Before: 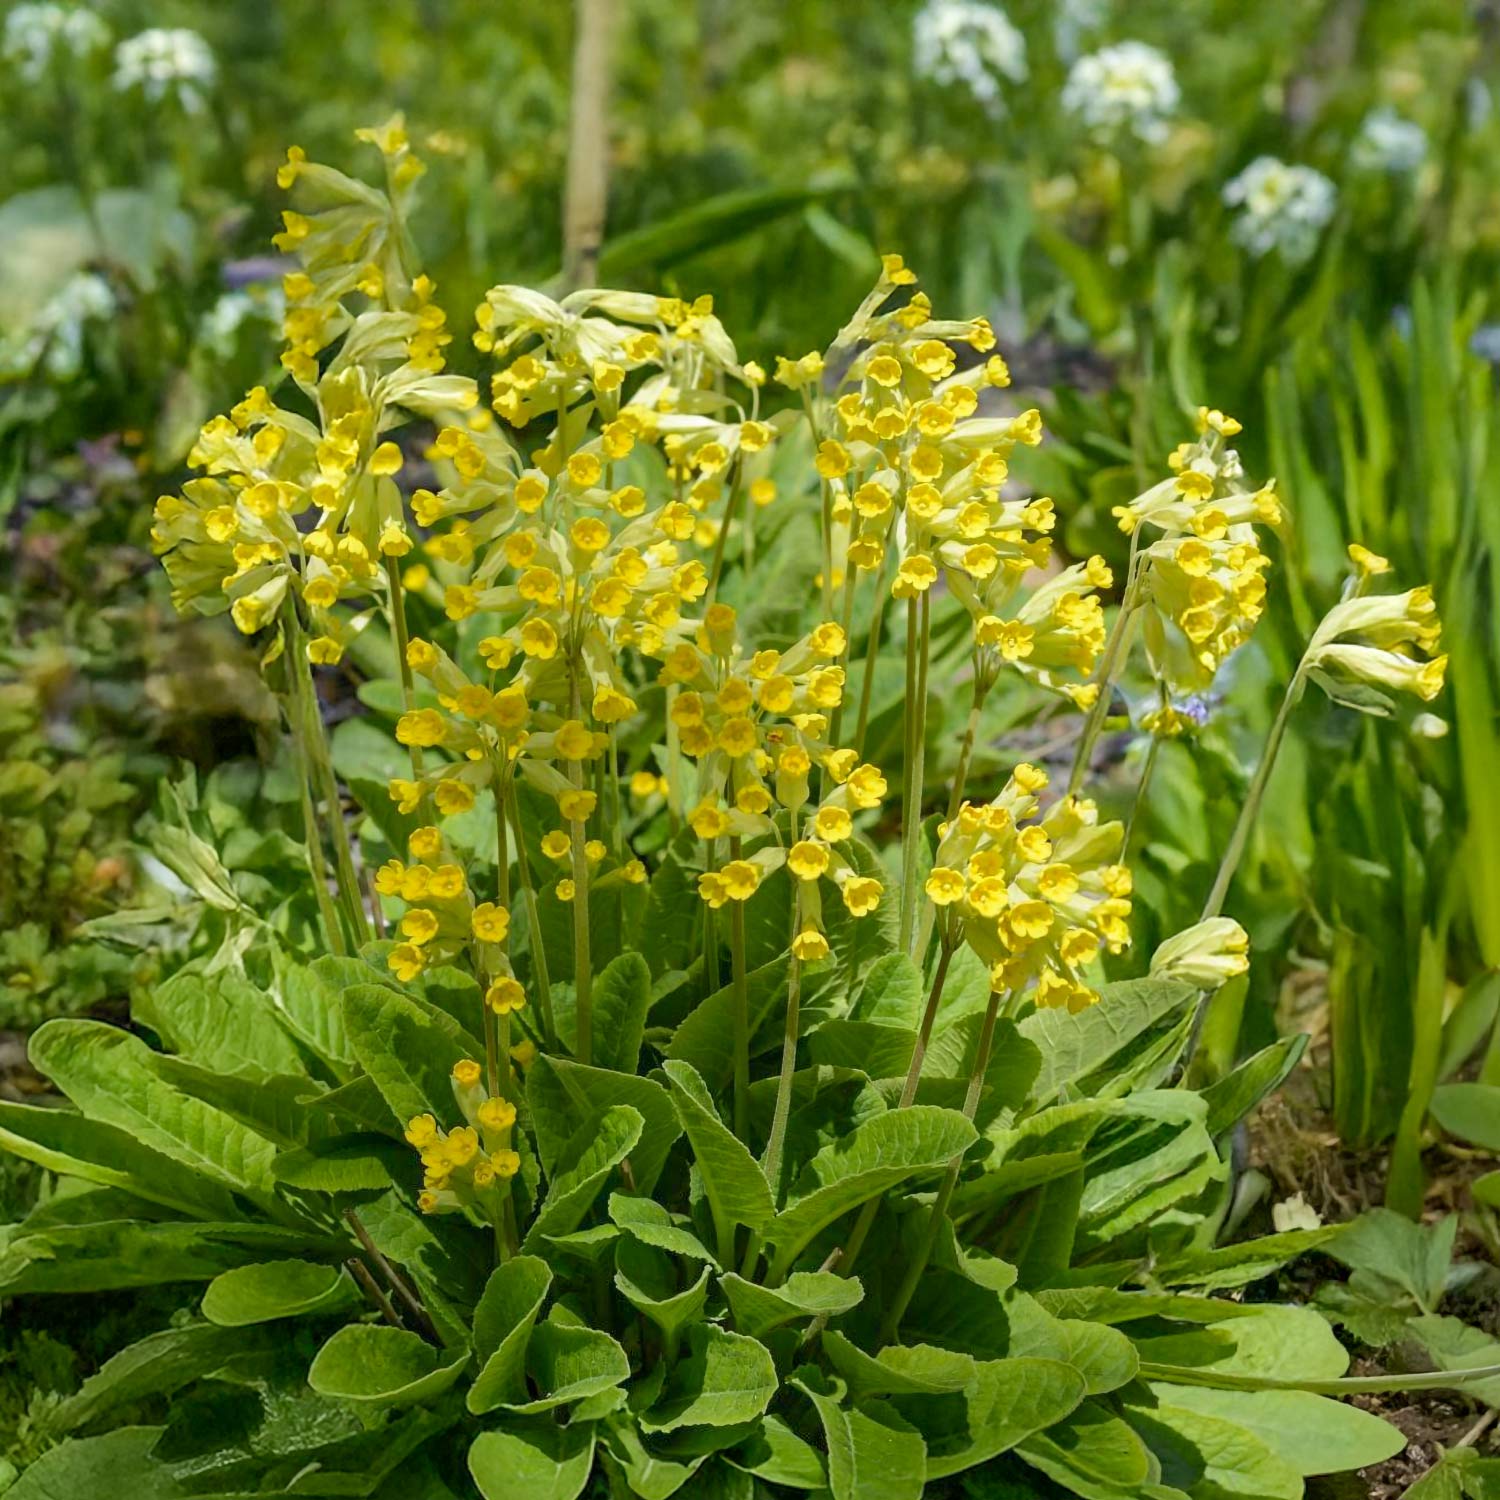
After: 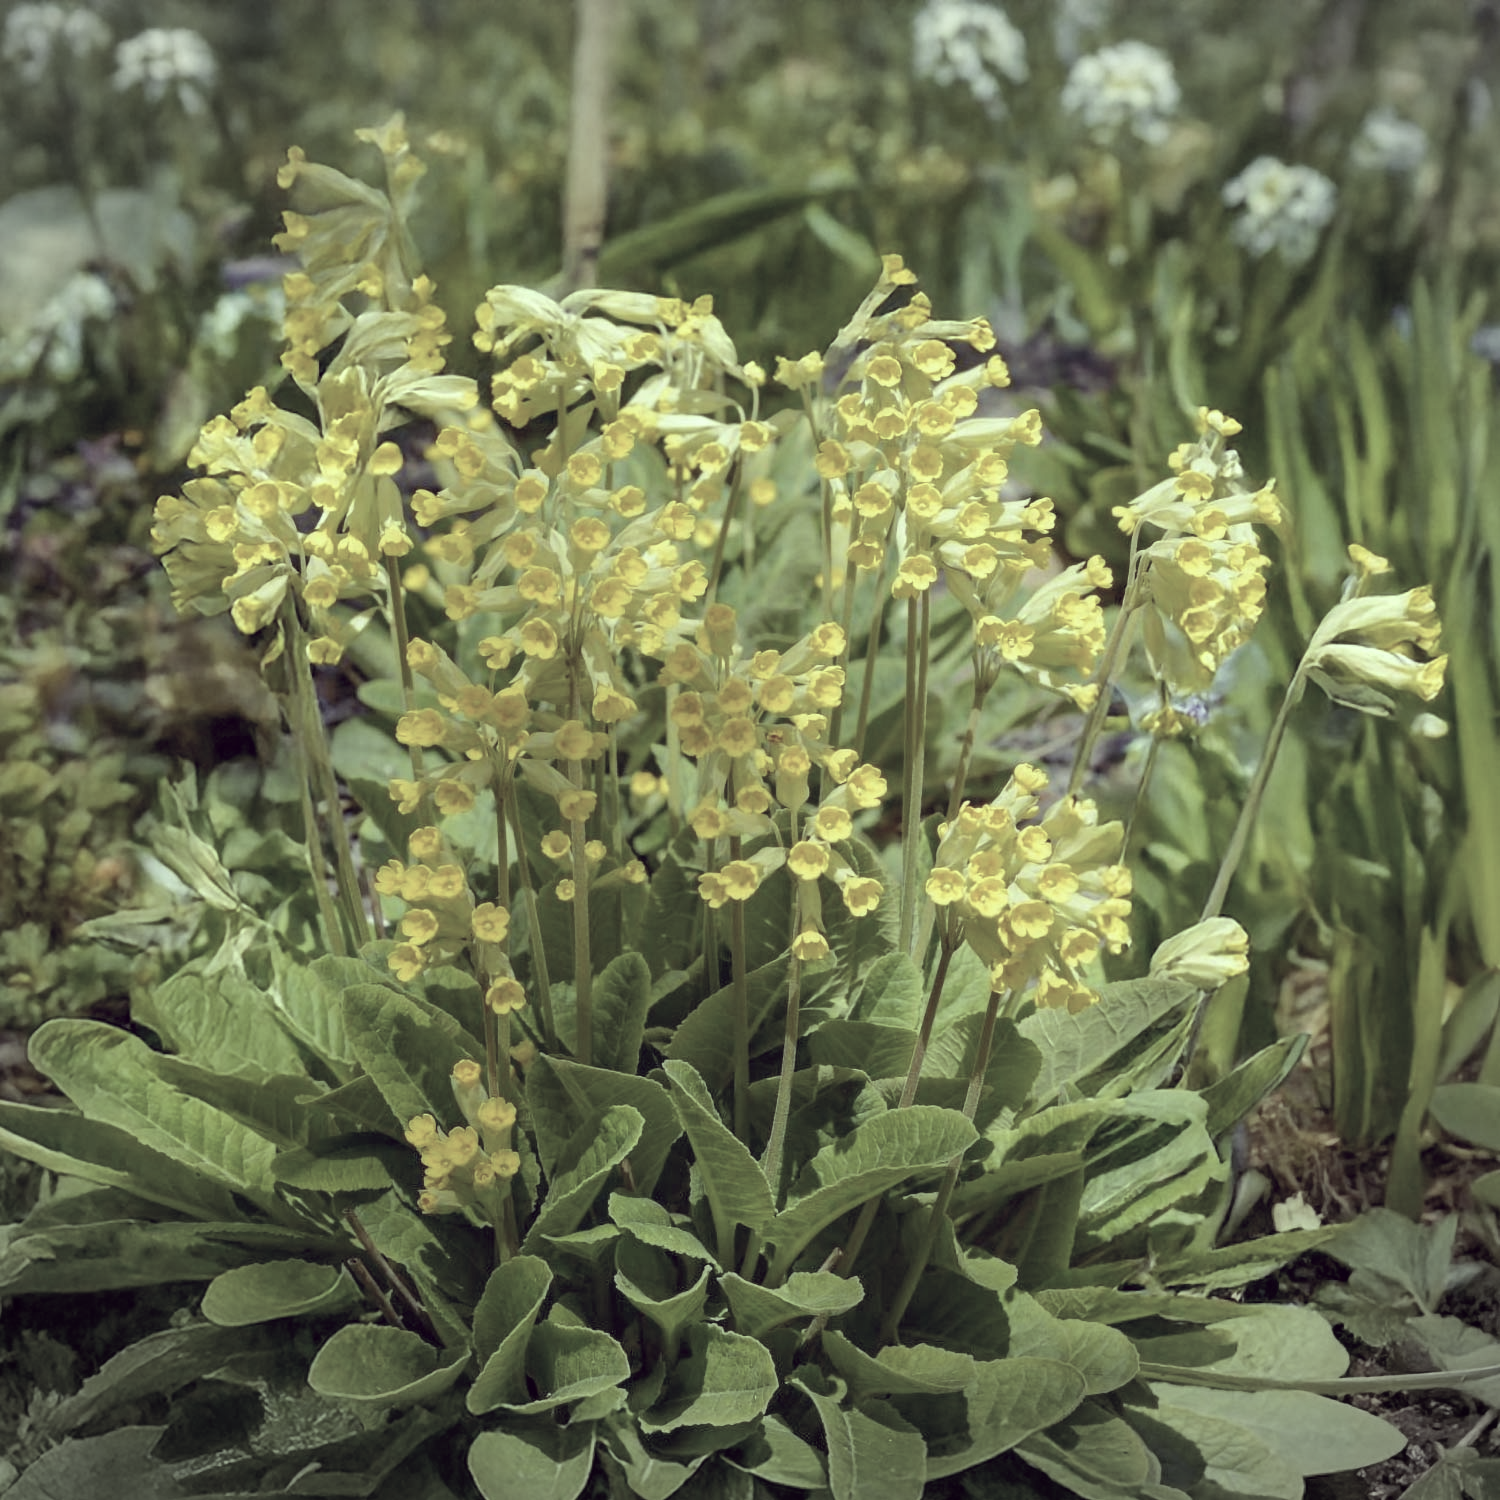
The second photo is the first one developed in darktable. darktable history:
color correction: highlights a* -20.51, highlights b* 20.53, shadows a* 19.3, shadows b* -20.2, saturation 0.458
vignetting: fall-off start 97.17%, brightness -0.285, width/height ratio 1.183
